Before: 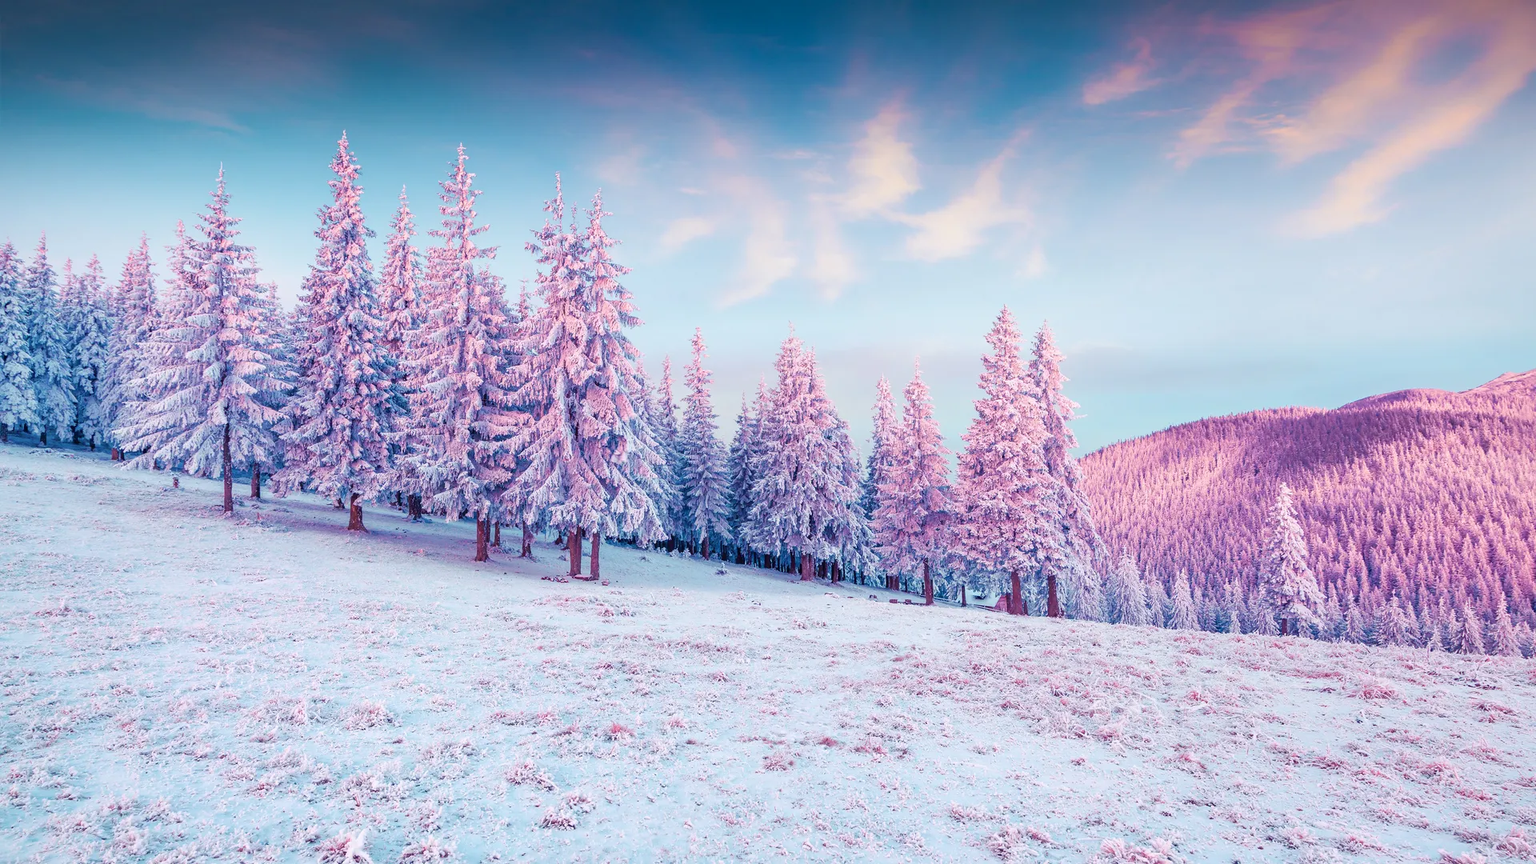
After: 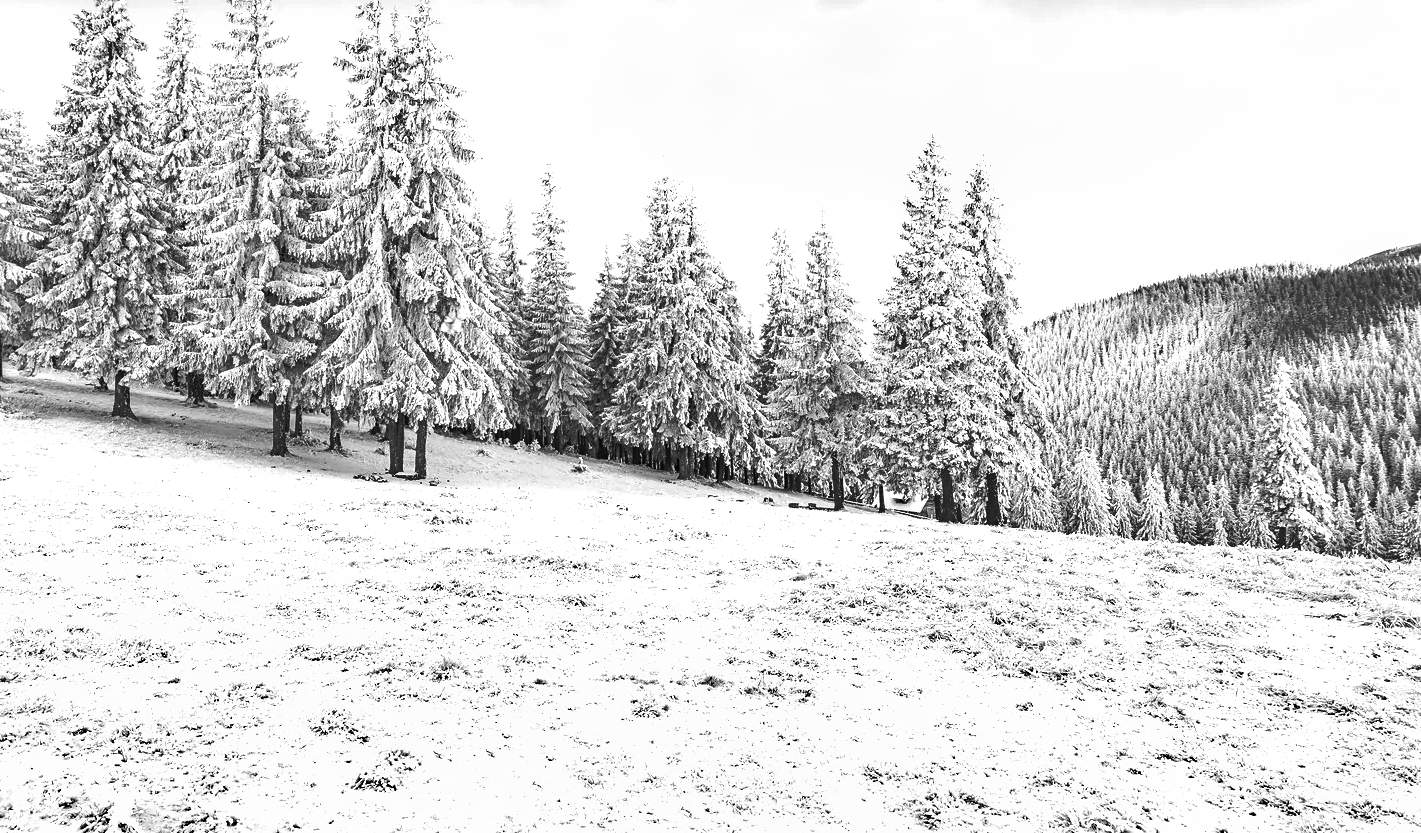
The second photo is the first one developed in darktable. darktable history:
sharpen: amount 0.2
white balance: red 1.042, blue 1.17
exposure: black level correction -0.002, exposure 0.708 EV, compensate exposure bias true, compensate highlight preservation false
crop: left 16.871%, top 22.857%, right 9.116%
monochrome: on, module defaults
shadows and highlights: shadows 60, soften with gaussian
tone equalizer: on, module defaults
